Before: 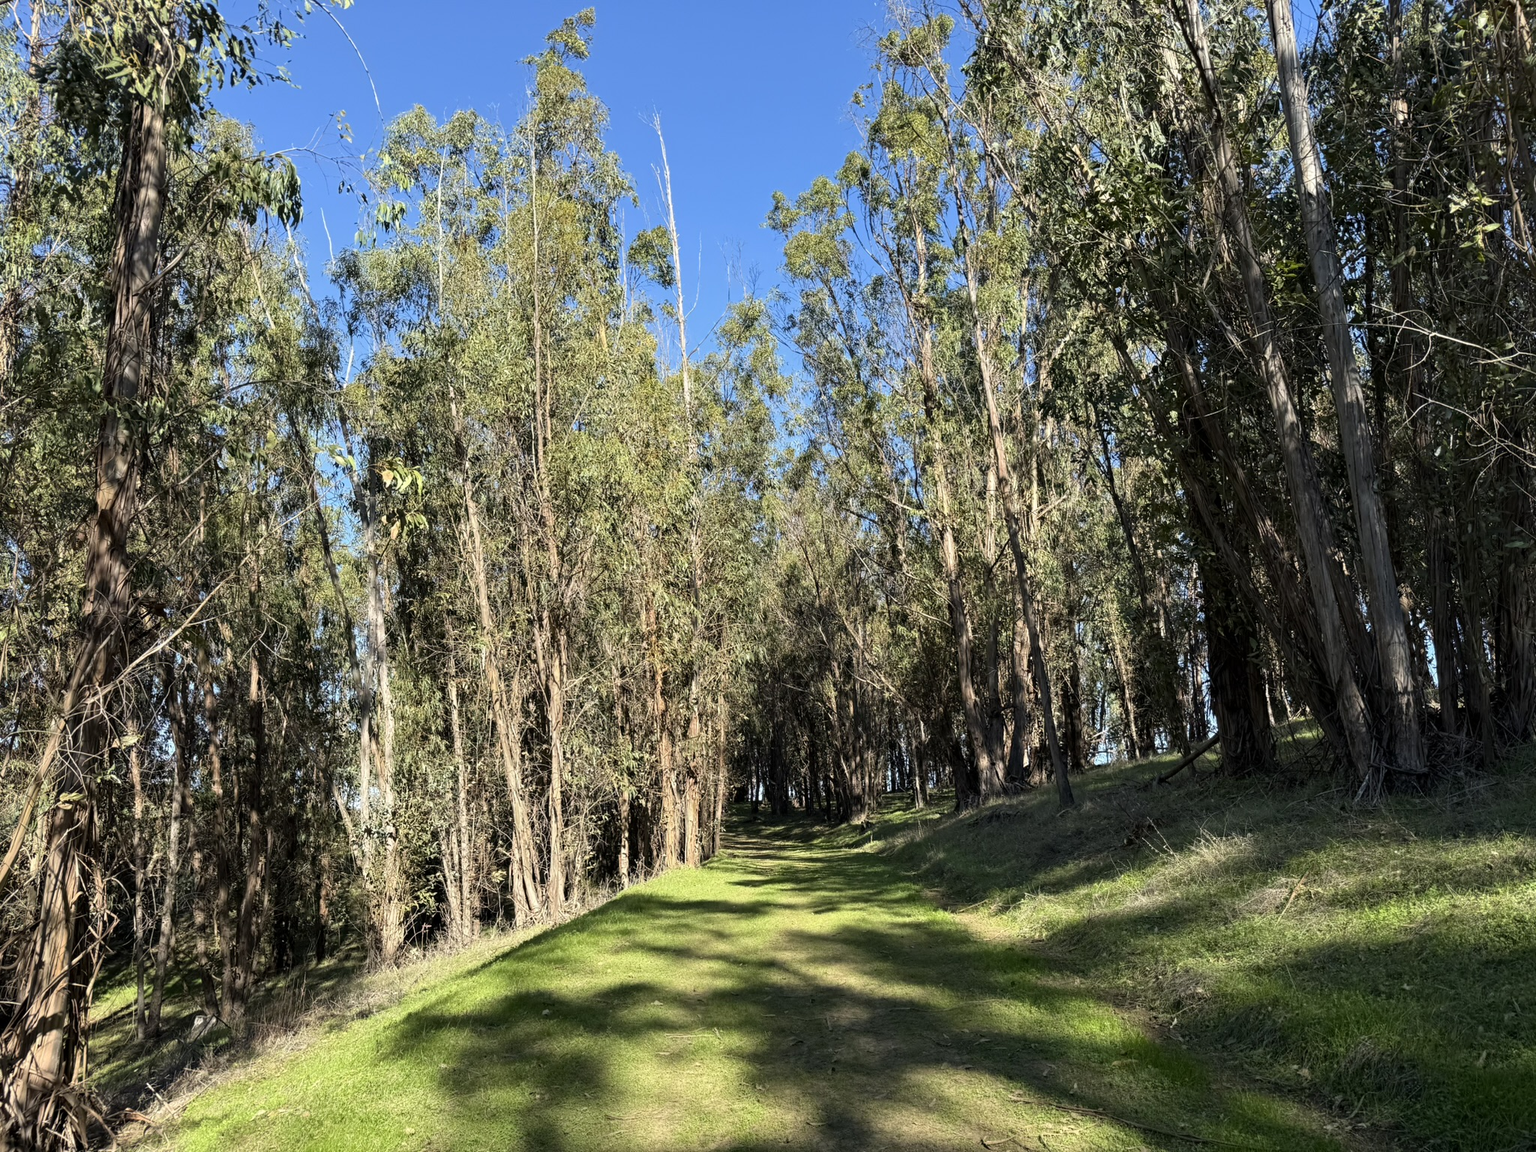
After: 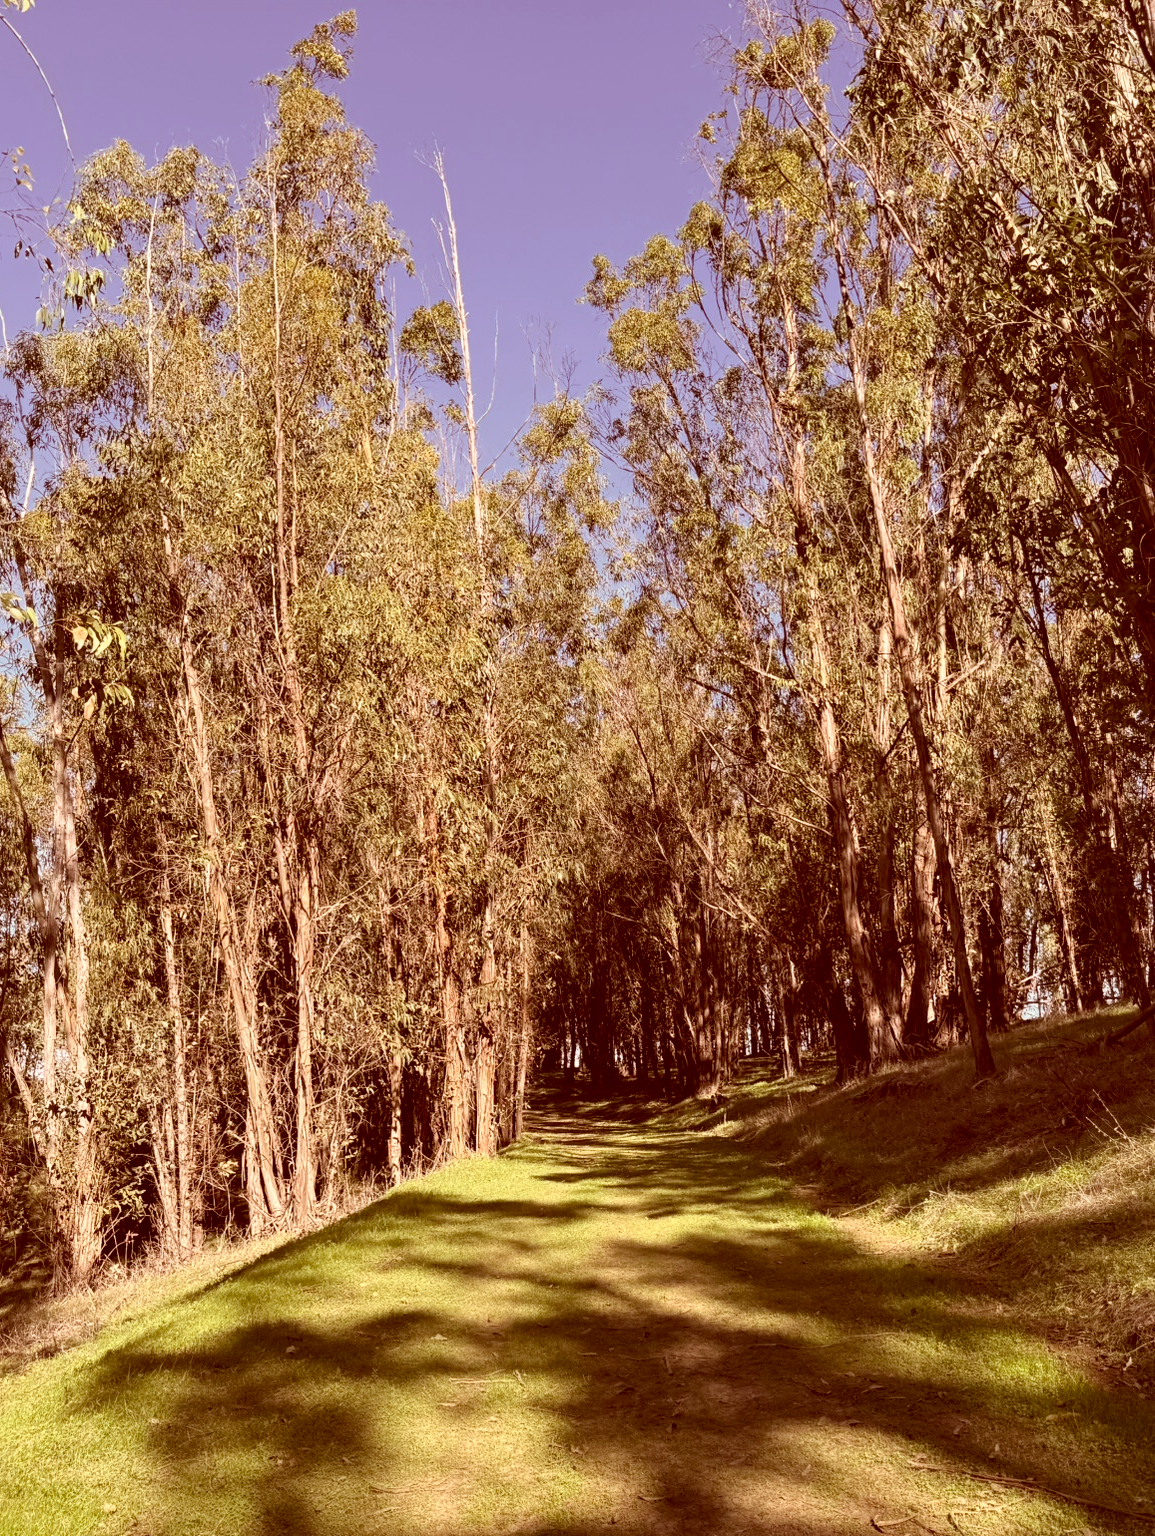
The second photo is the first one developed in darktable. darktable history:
shadows and highlights: shadows 62.53, white point adjustment 0.326, highlights -33.23, compress 83.62%
color correction: highlights a* 9.08, highlights b* 8.93, shadows a* 39.58, shadows b* 39.66, saturation 0.791
crop: left 21.377%, right 22.195%
